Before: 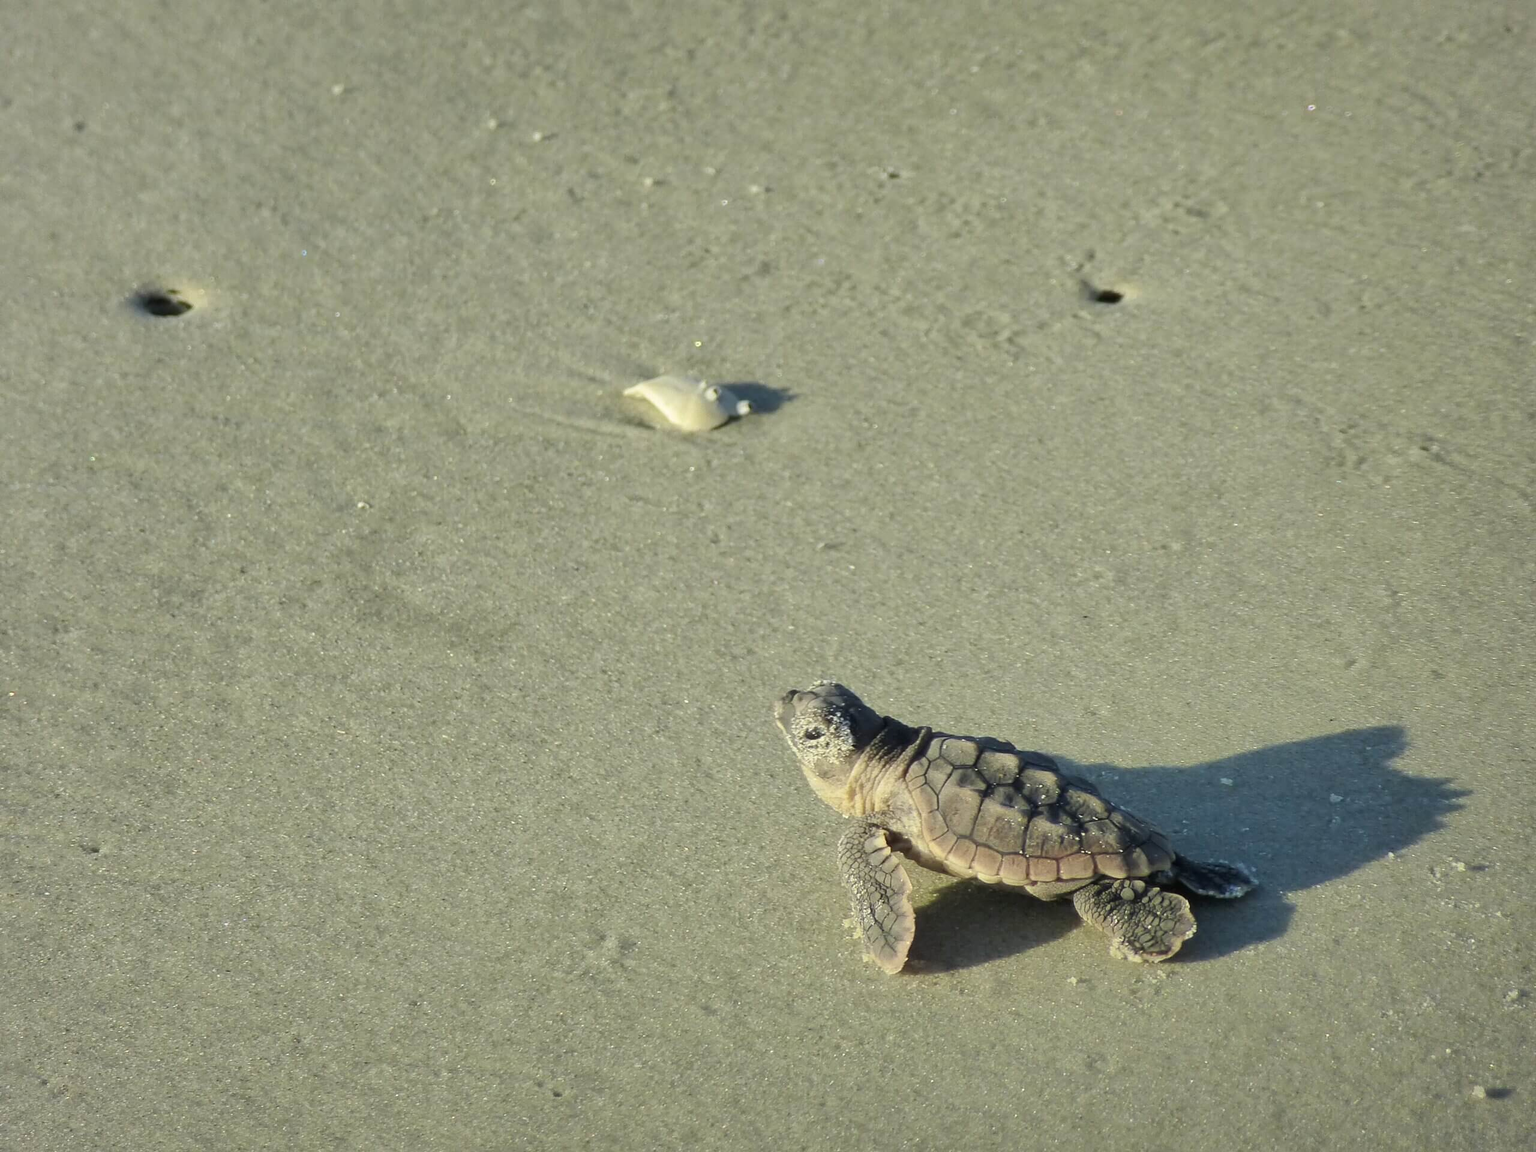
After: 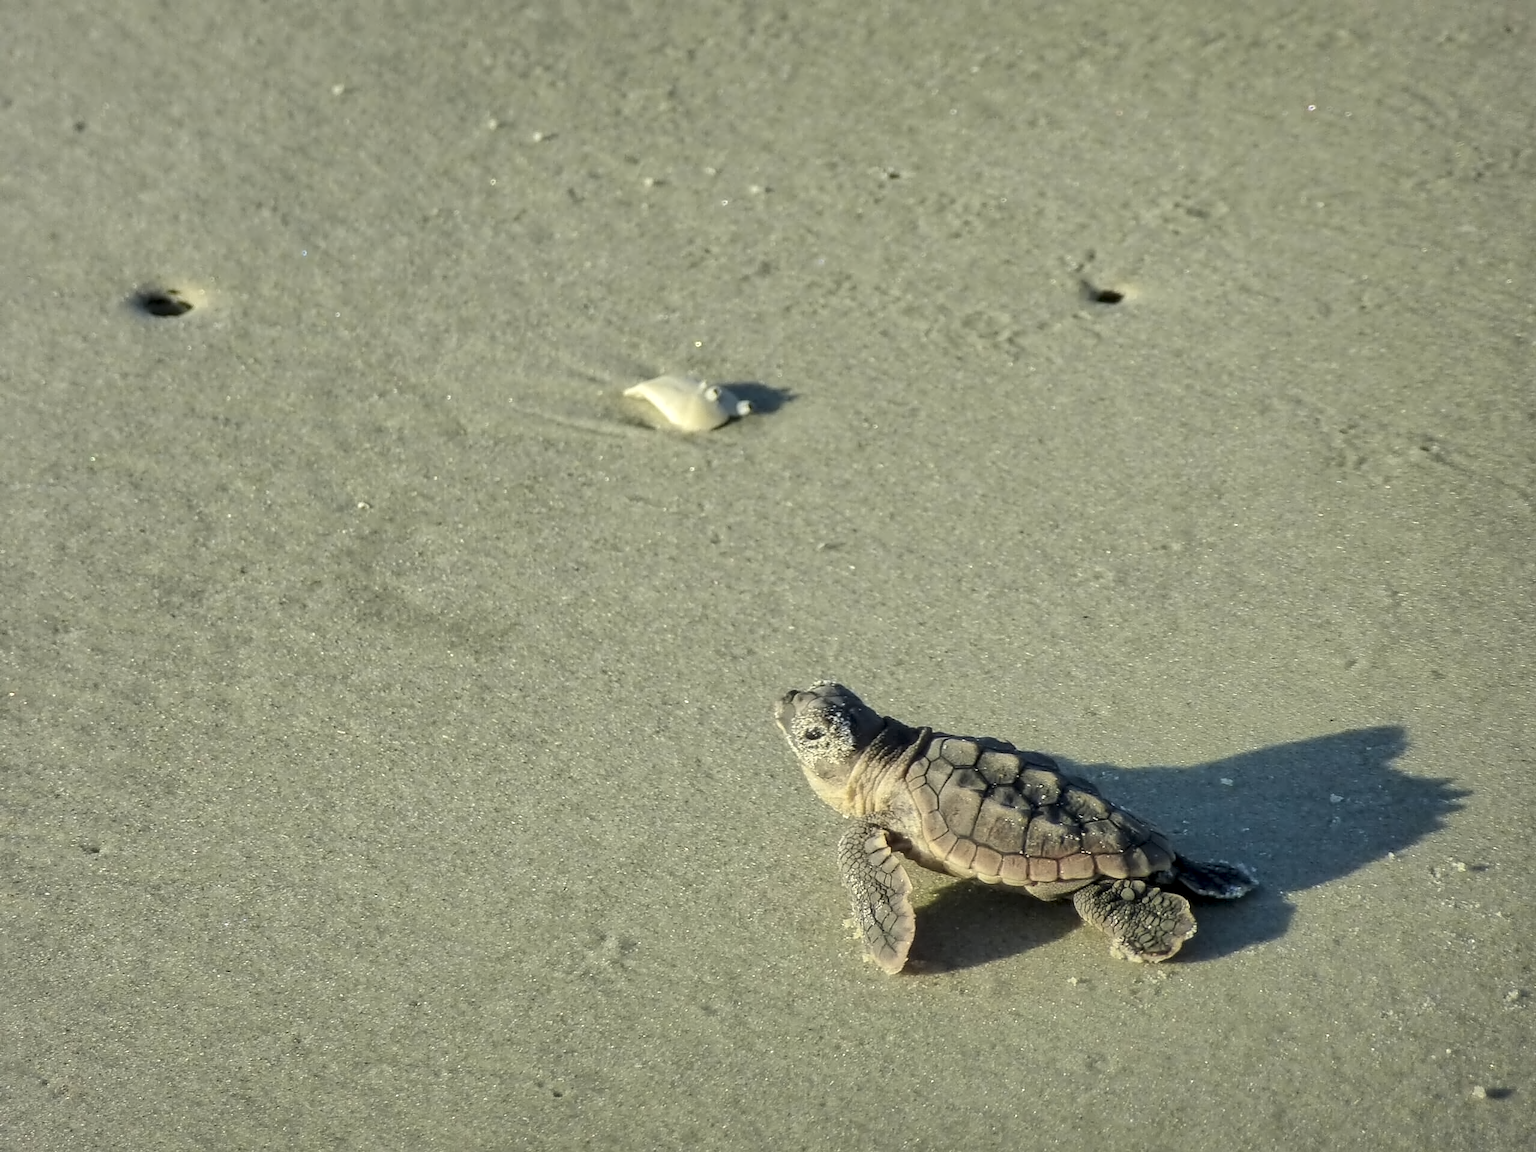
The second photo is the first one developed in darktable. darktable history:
contrast brightness saturation: contrast 0.05
local contrast: detail 130%
contrast equalizer: y [[0.5 ×4, 0.525, 0.667], [0.5 ×6], [0.5 ×6], [0 ×4, 0.042, 0], [0, 0, 0.004, 0.1, 0.191, 0.131]]
